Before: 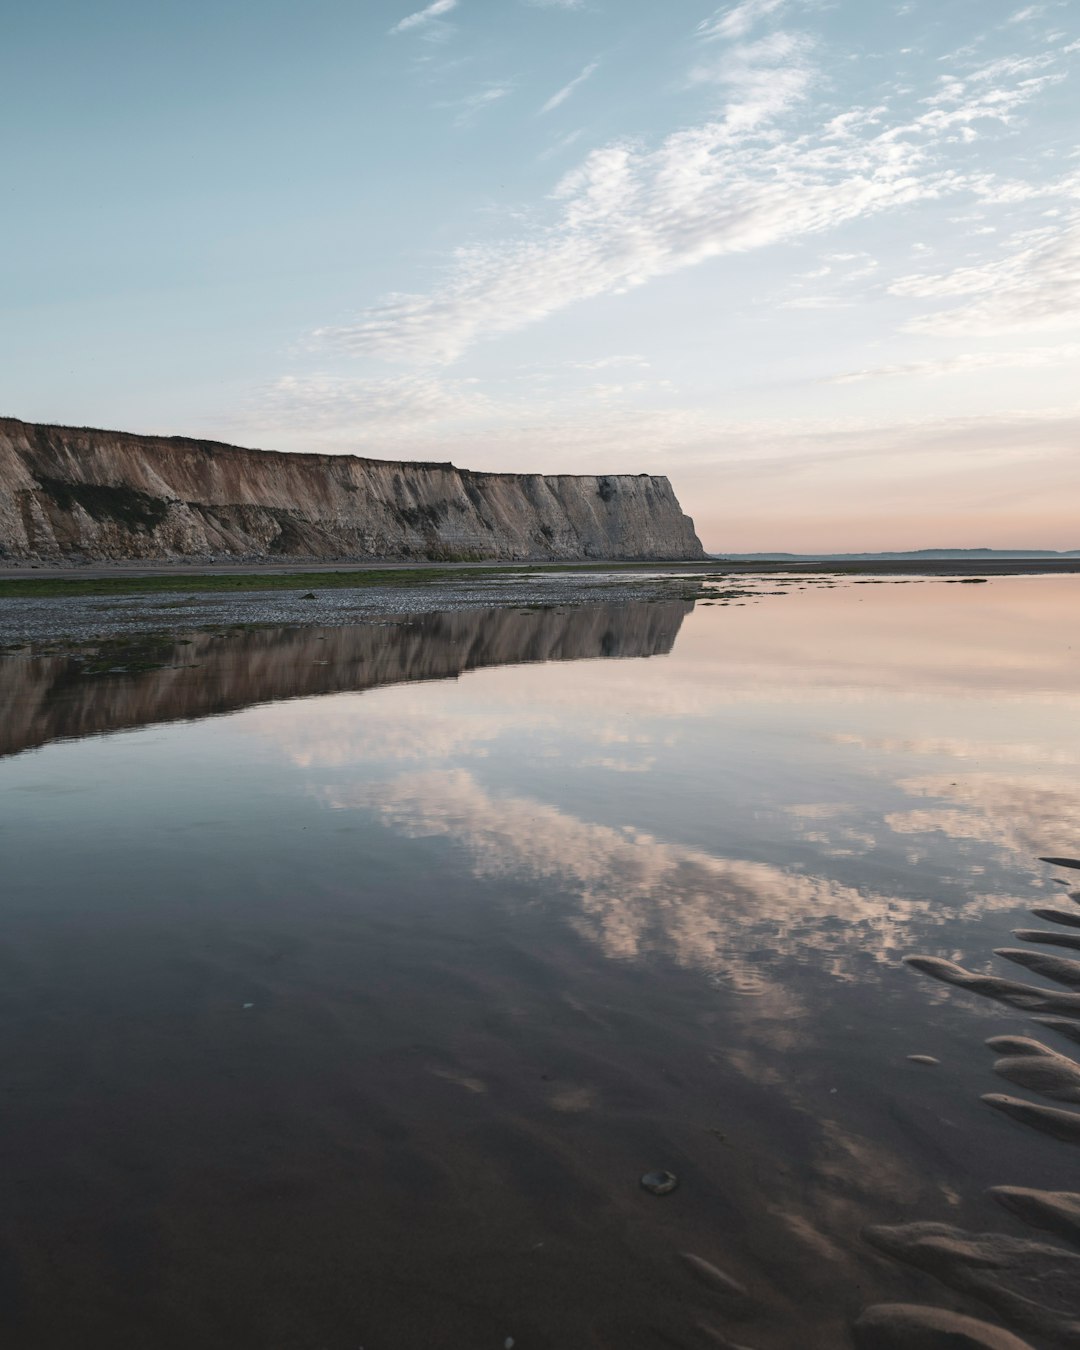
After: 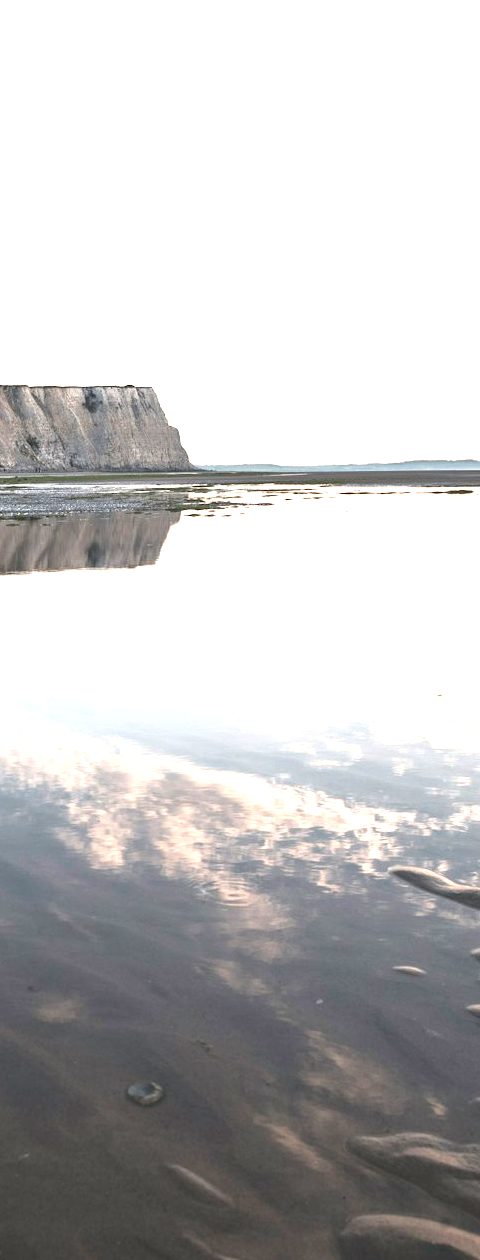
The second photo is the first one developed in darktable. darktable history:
crop: left 47.628%, top 6.643%, right 7.874%
exposure: black level correction 0, exposure 1.7 EV, compensate exposure bias true, compensate highlight preservation false
